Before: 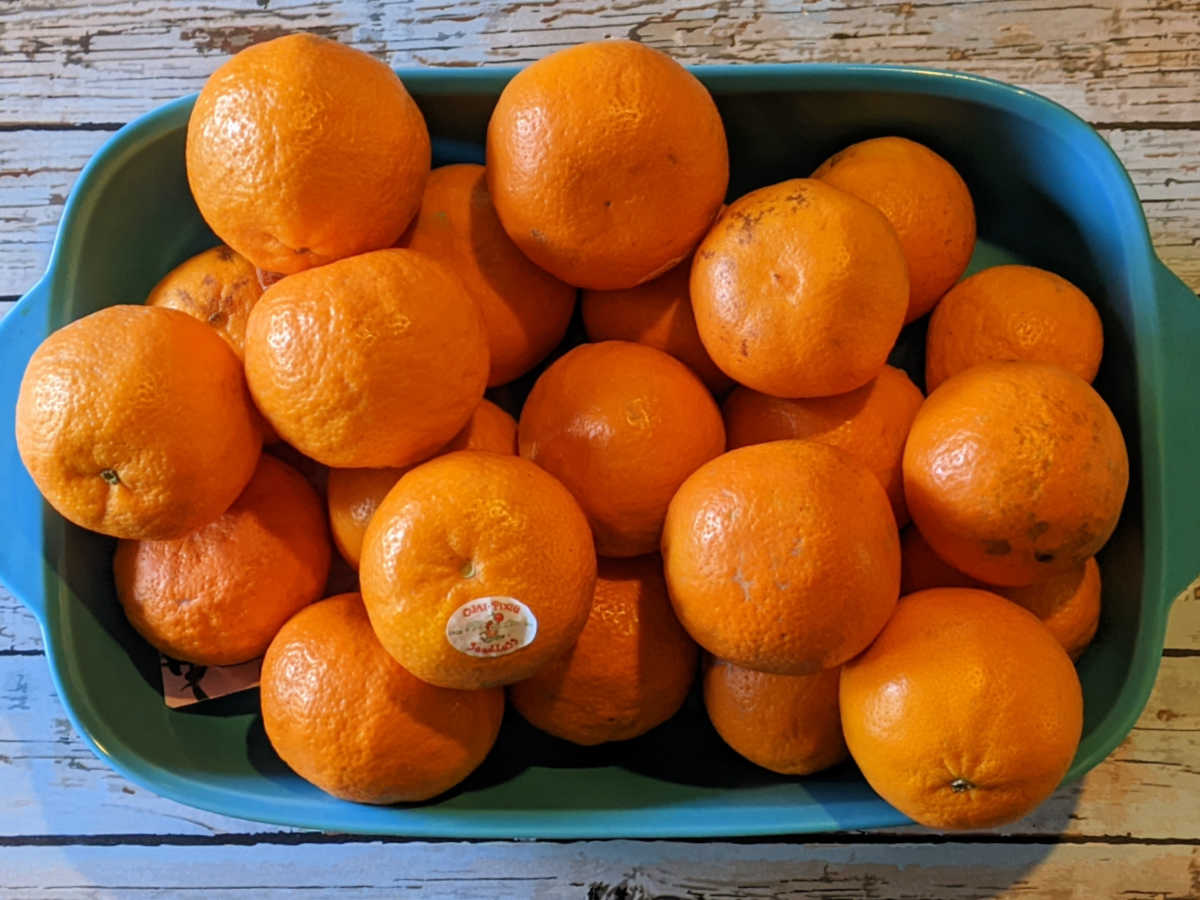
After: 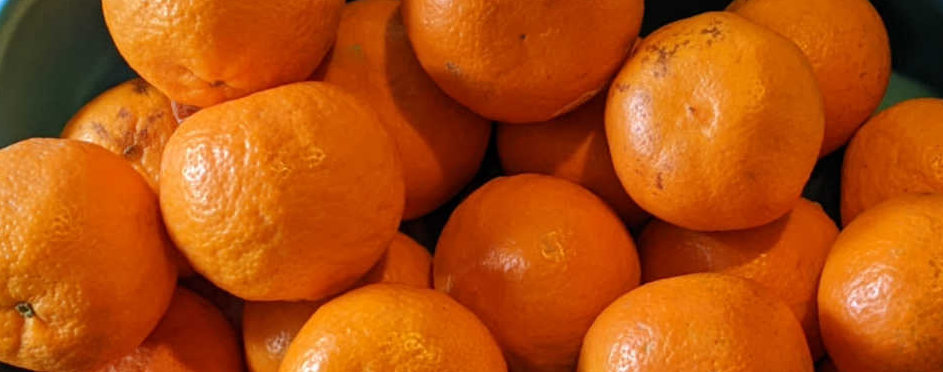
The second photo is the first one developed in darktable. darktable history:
crop: left 7.094%, top 18.558%, right 14.304%, bottom 40.089%
